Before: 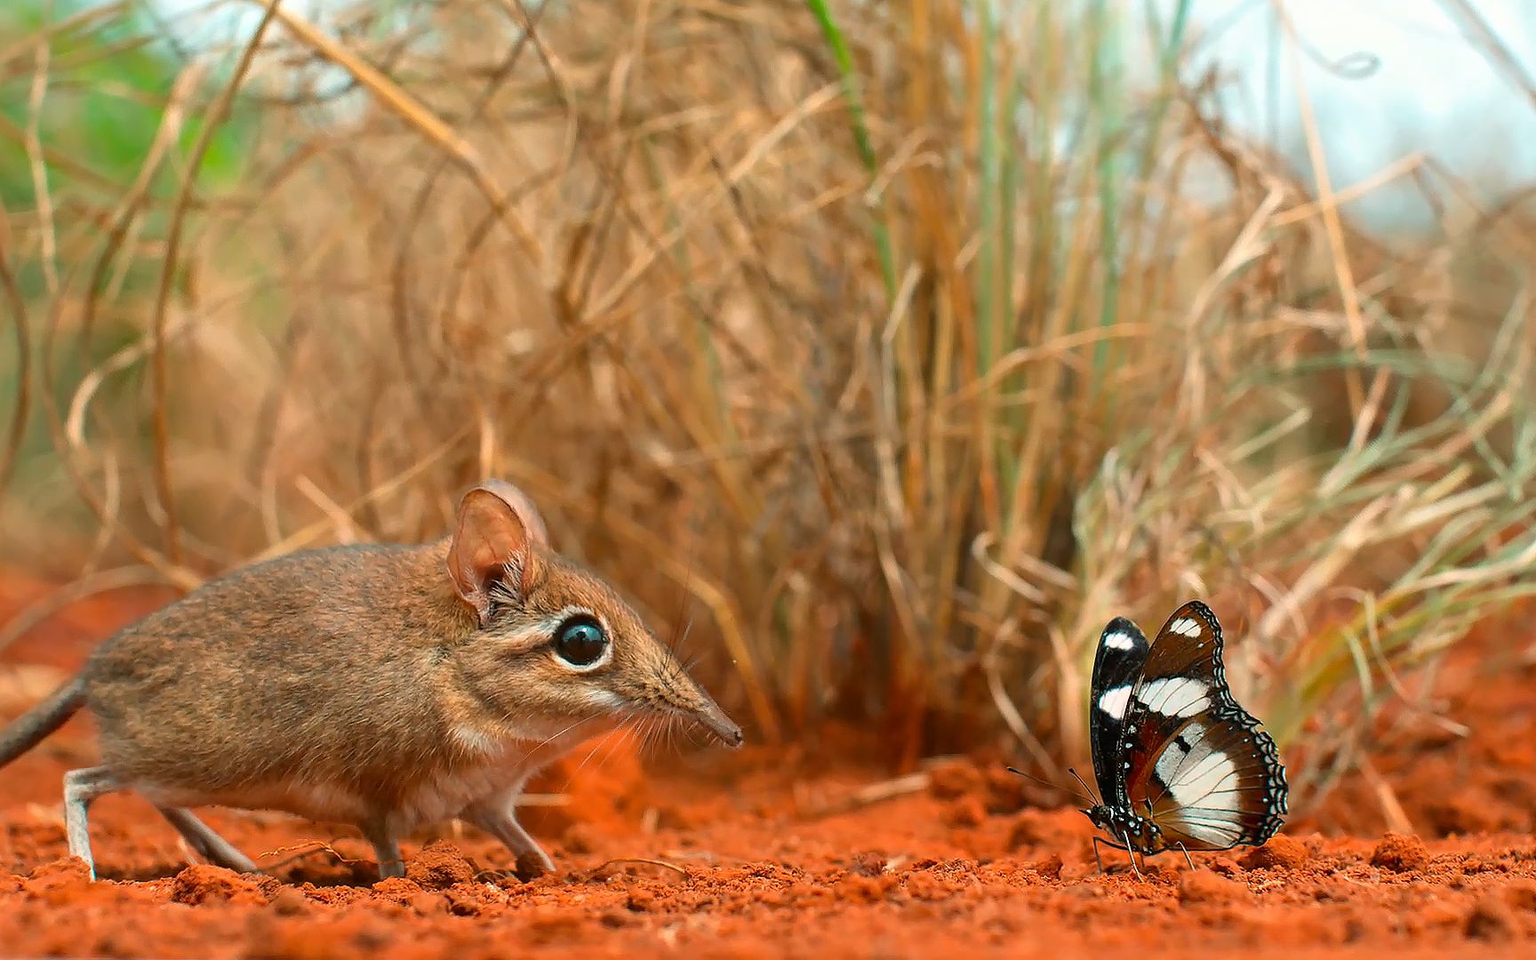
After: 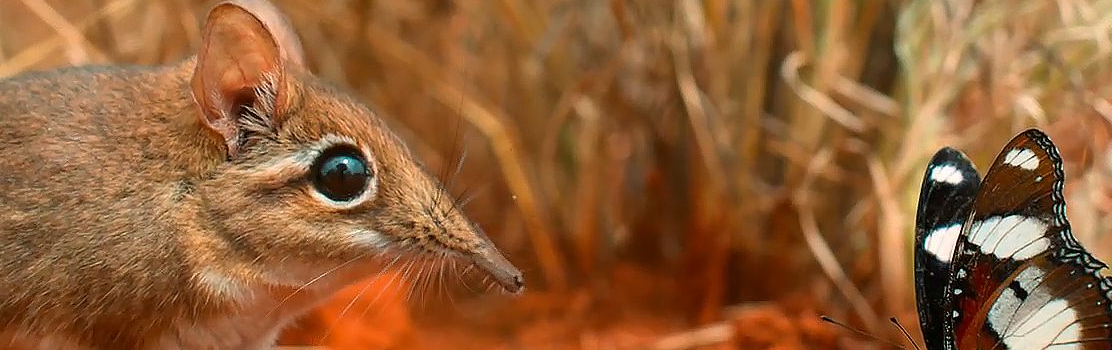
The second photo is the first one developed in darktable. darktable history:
crop: left 18.098%, top 50.712%, right 17.514%, bottom 16.837%
